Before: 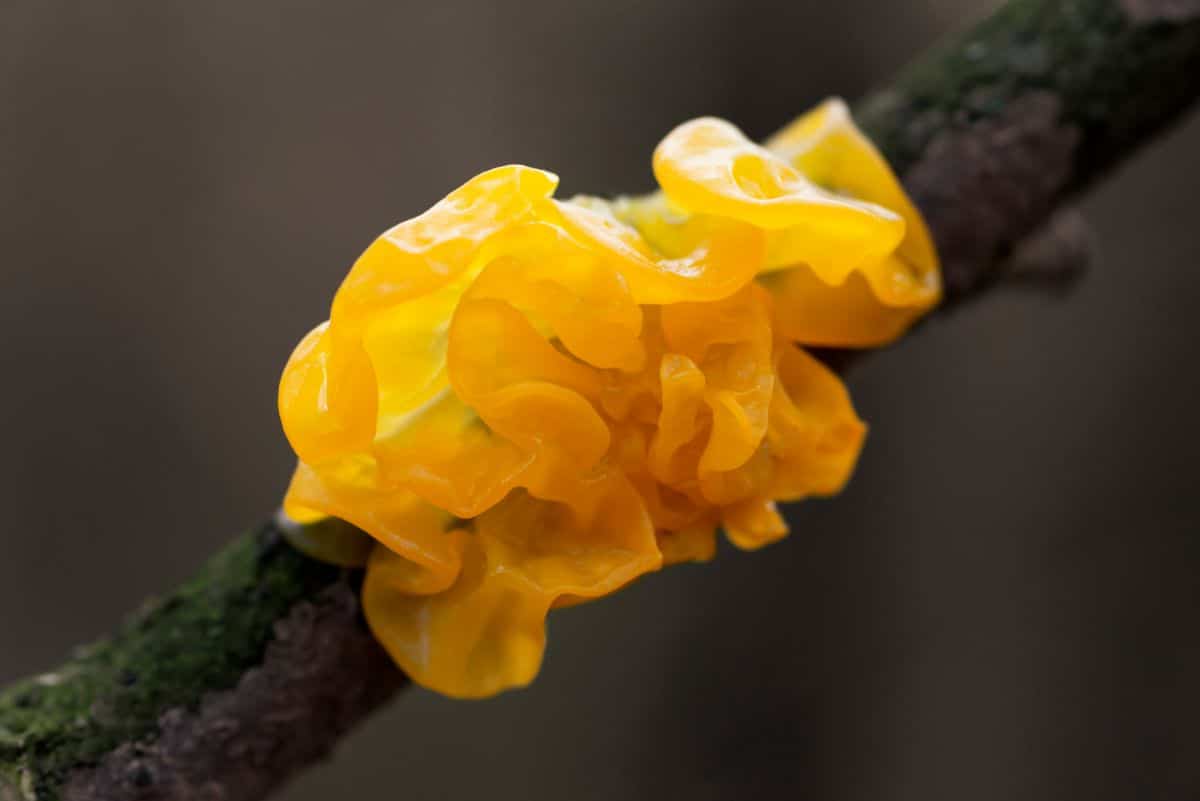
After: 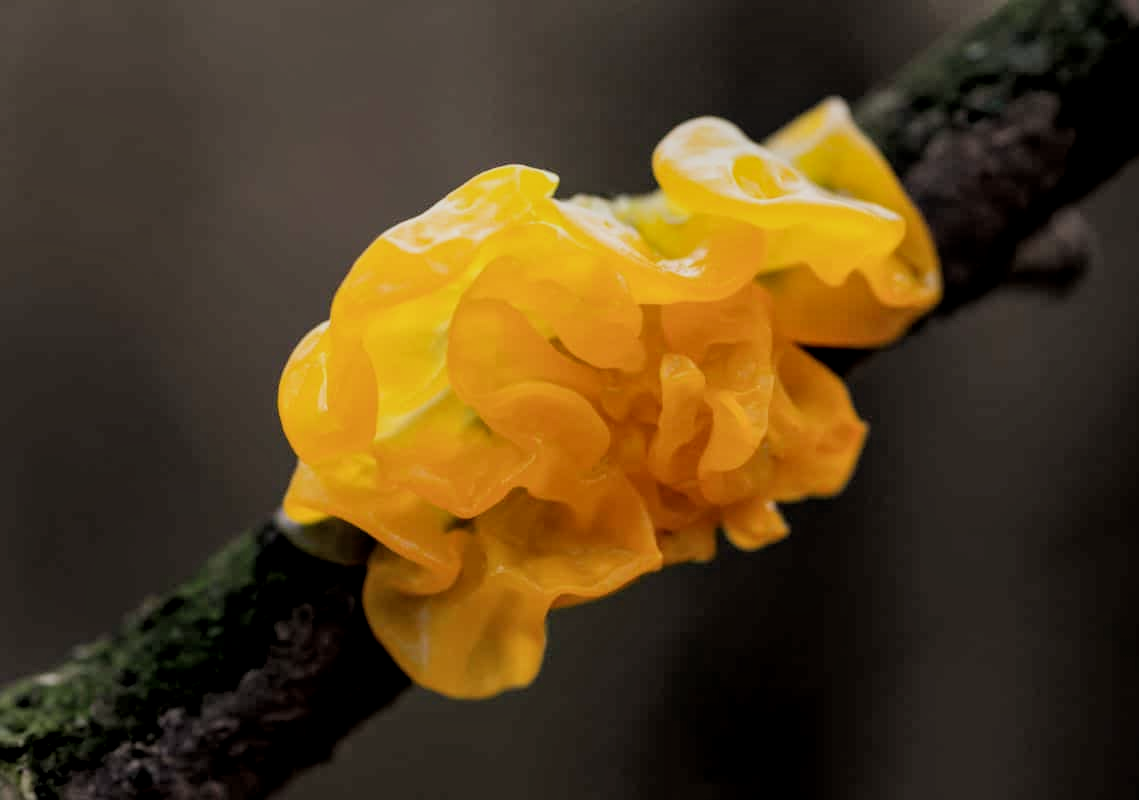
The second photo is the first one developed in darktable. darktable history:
local contrast: detail 130%
filmic rgb: black relative exposure -7.95 EV, white relative exposure 4.18 EV, threshold 3.05 EV, hardness 4.04, latitude 51.56%, contrast 1.009, shadows ↔ highlights balance 4.97%, iterations of high-quality reconstruction 0, enable highlight reconstruction true
crop and rotate: left 0%, right 5.075%
